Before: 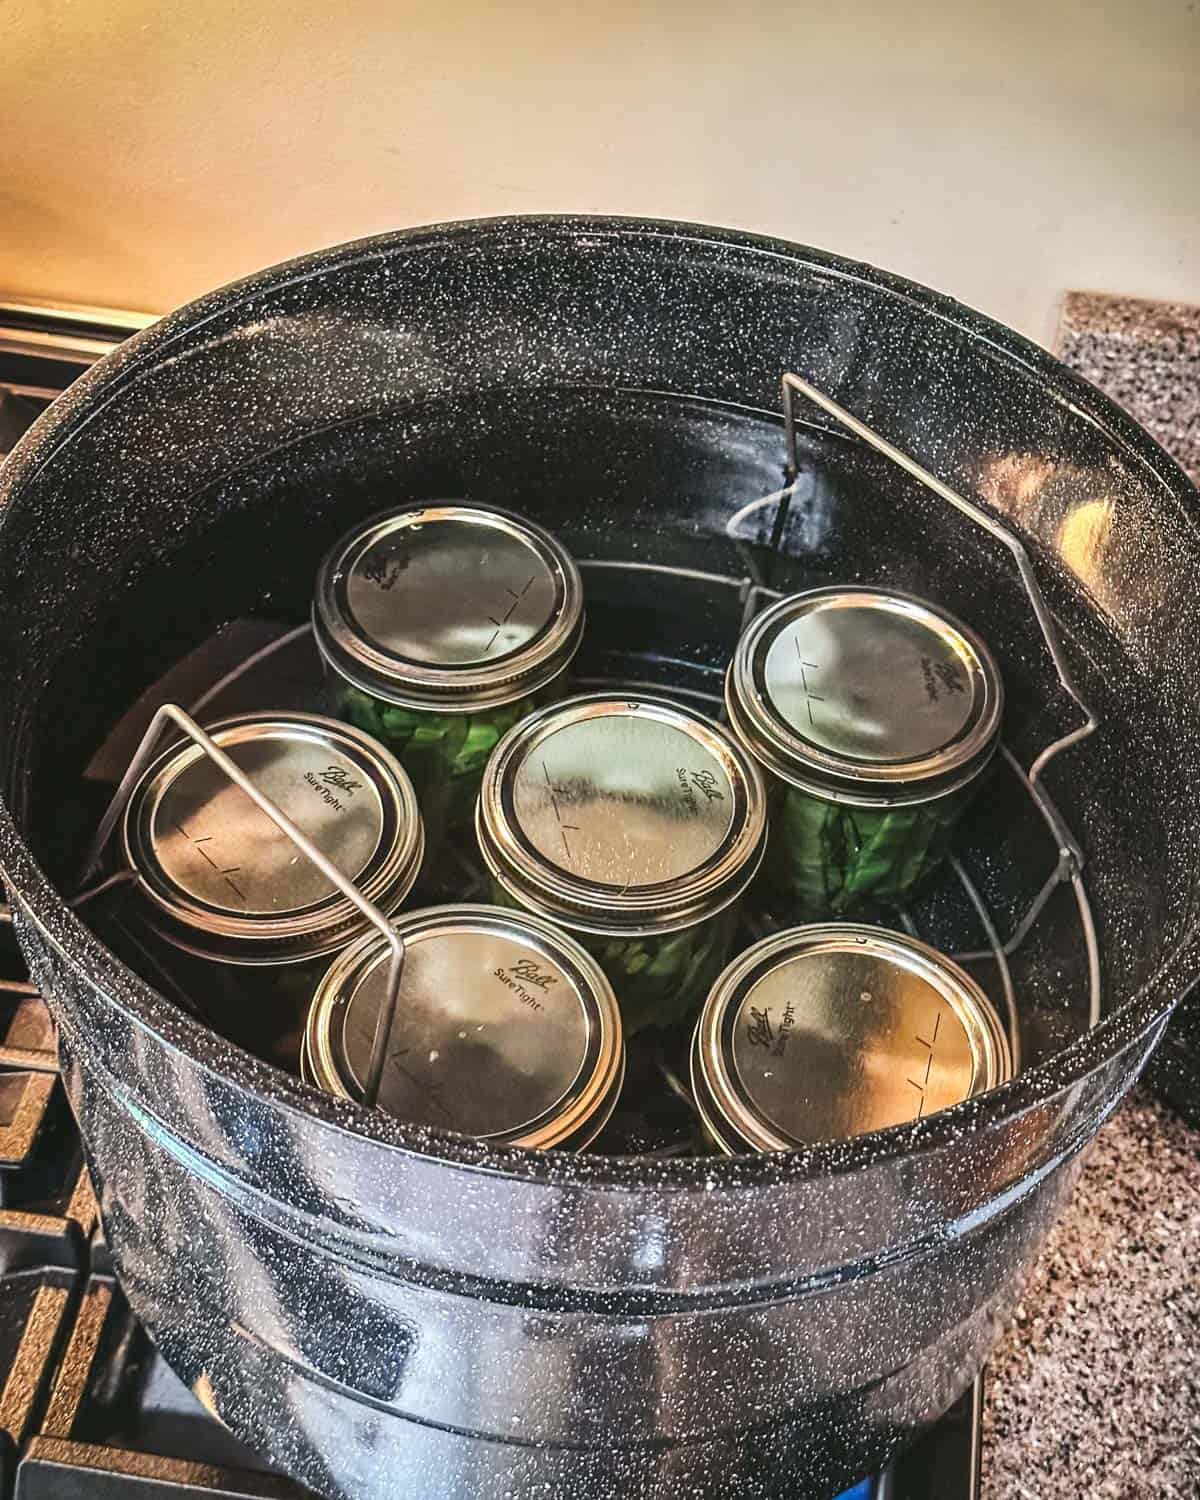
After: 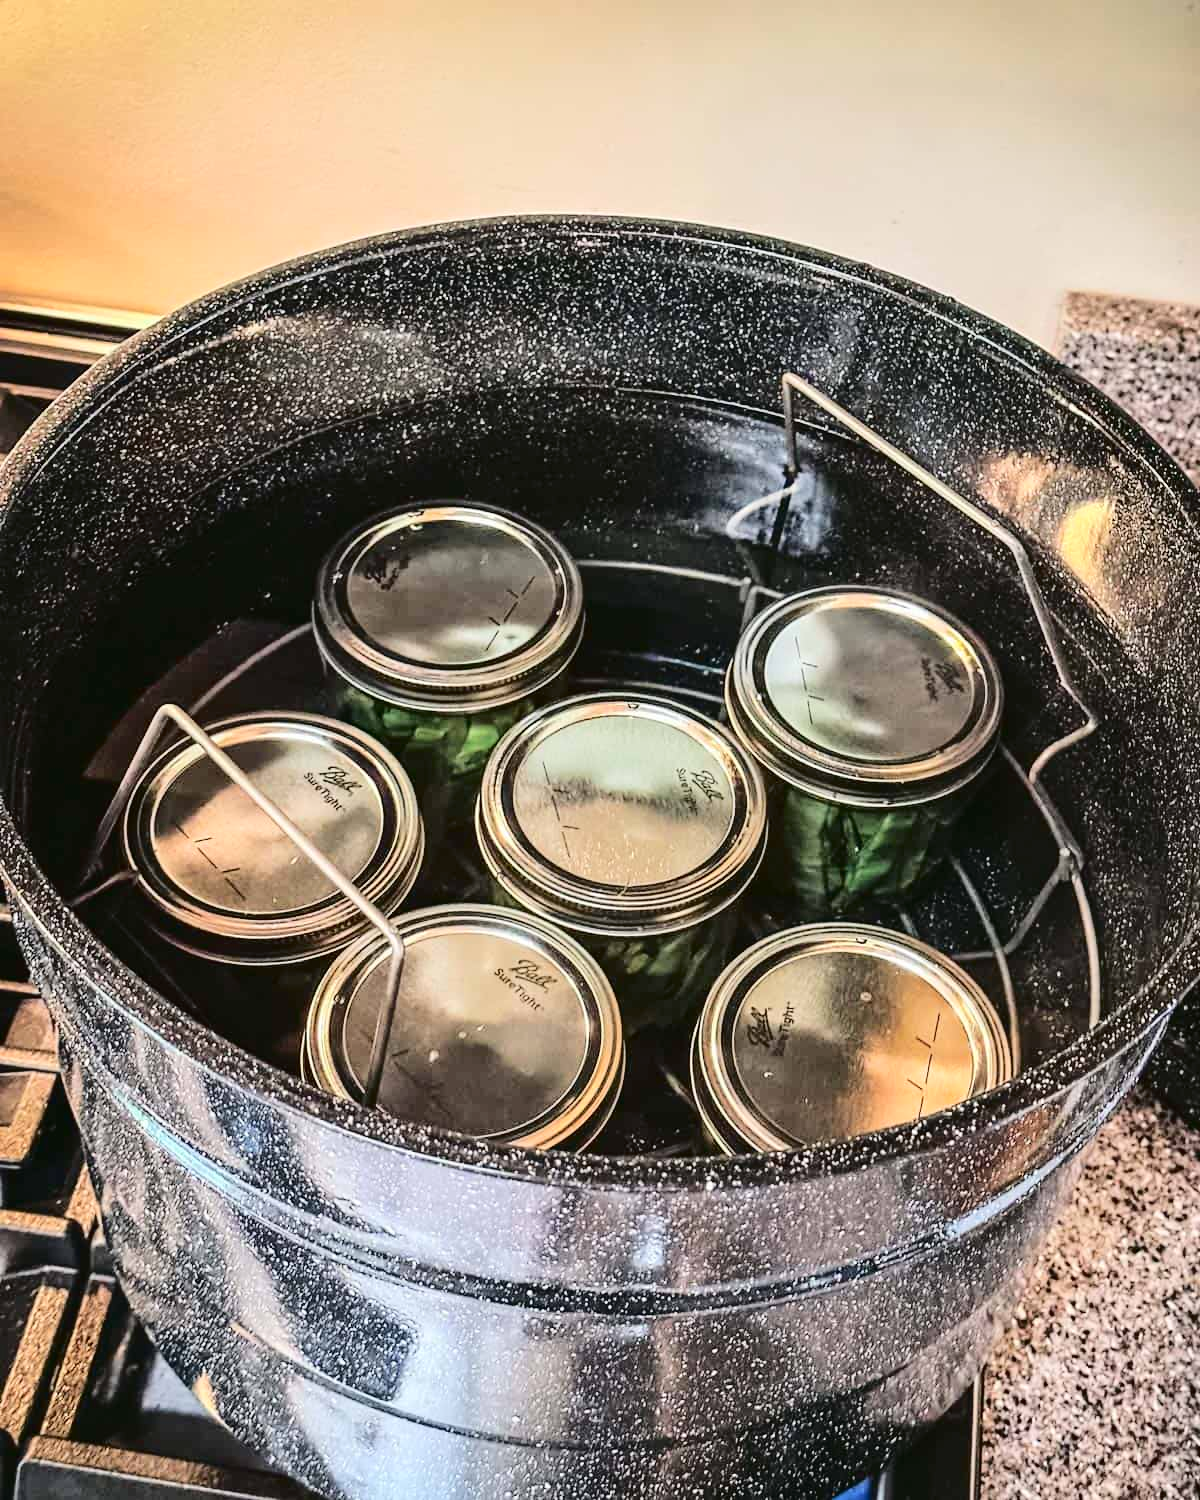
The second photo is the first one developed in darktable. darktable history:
contrast brightness saturation: contrast 0.052
tone curve: curves: ch0 [(0, 0) (0.003, 0.002) (0.011, 0.007) (0.025, 0.014) (0.044, 0.023) (0.069, 0.033) (0.1, 0.052) (0.136, 0.081) (0.177, 0.134) (0.224, 0.205) (0.277, 0.296) (0.335, 0.401) (0.399, 0.501) (0.468, 0.589) (0.543, 0.658) (0.623, 0.738) (0.709, 0.804) (0.801, 0.871) (0.898, 0.93) (1, 1)], color space Lab, independent channels, preserve colors none
